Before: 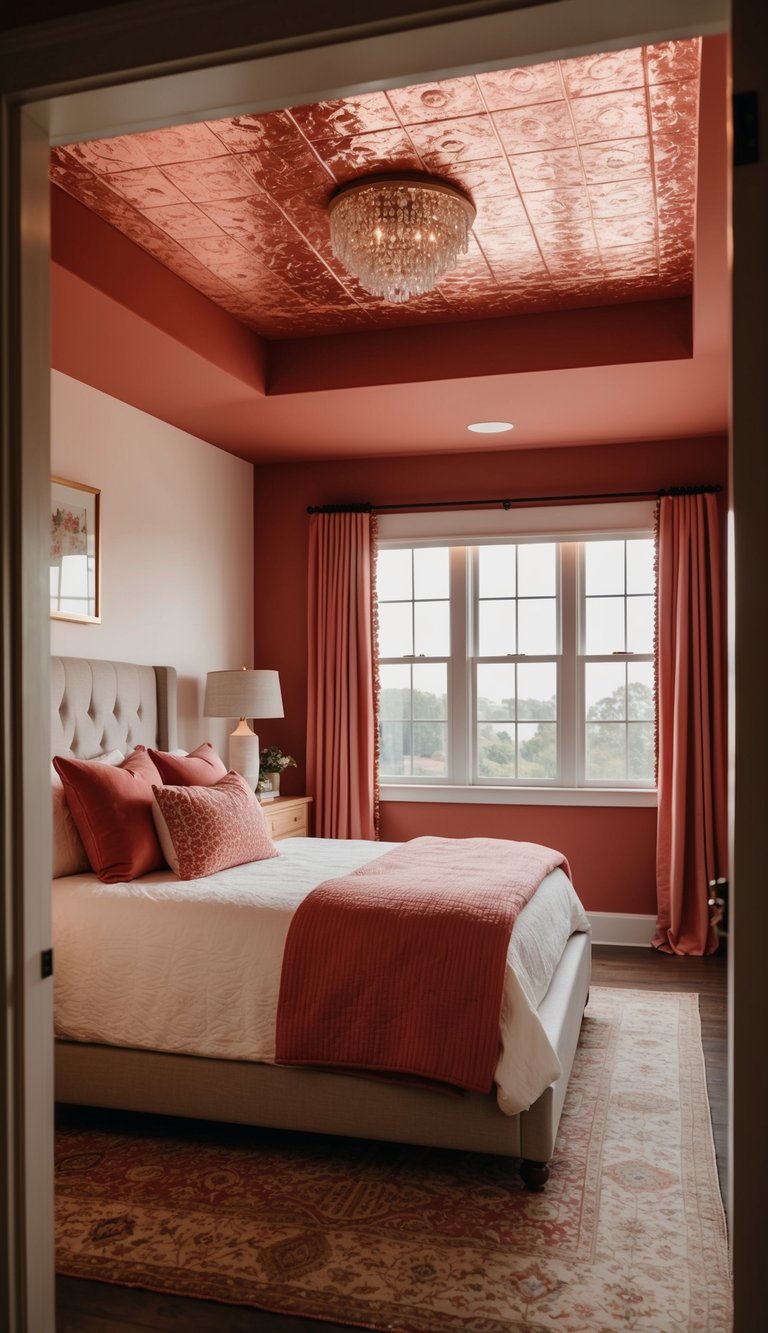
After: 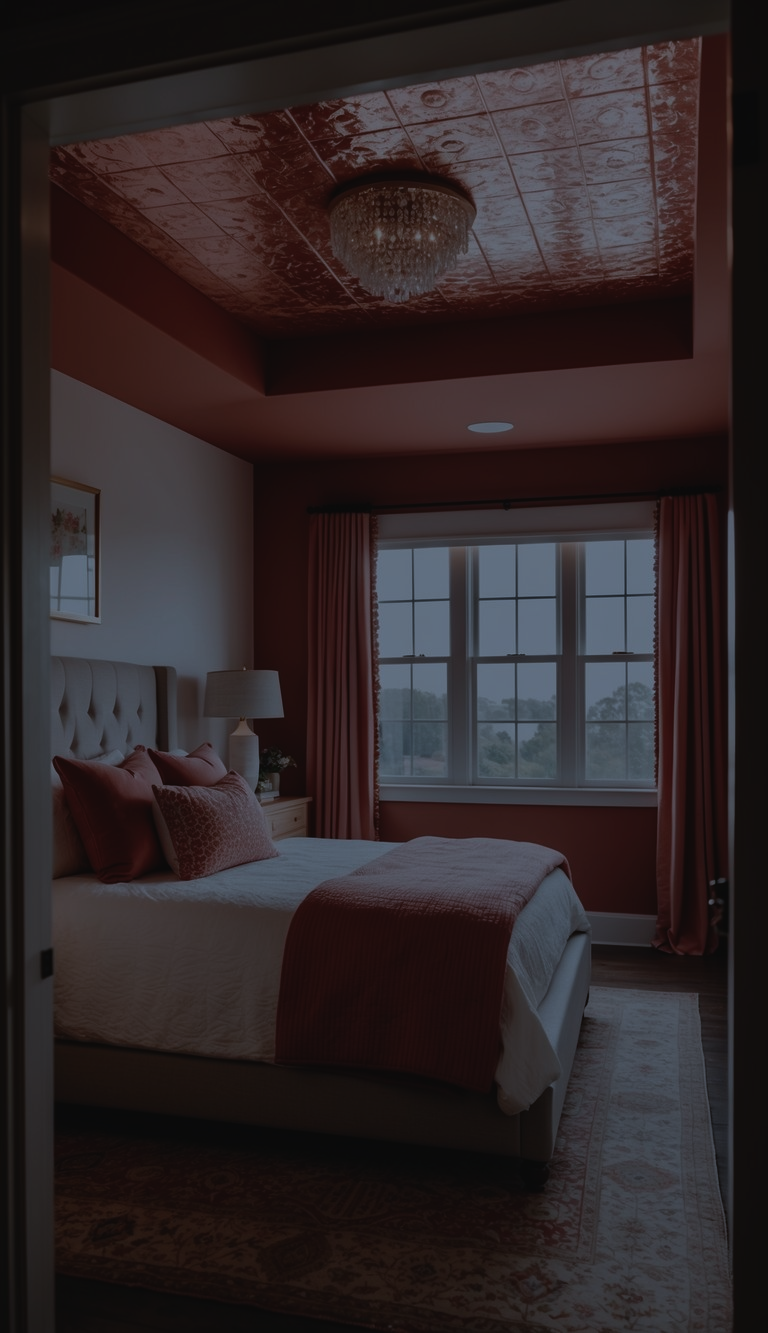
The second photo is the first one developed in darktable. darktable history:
tone equalizer: -8 EV -0.381 EV, -7 EV -0.425 EV, -6 EV -0.301 EV, -5 EV -0.201 EV, -3 EV 0.235 EV, -2 EV 0.315 EV, -1 EV 0.395 EV, +0 EV 0.393 EV, edges refinement/feathering 500, mask exposure compensation -1.57 EV, preserve details no
color calibration: illuminant custom, x 0.389, y 0.387, temperature 3792.87 K
exposure: exposure -2.439 EV, compensate exposure bias true, compensate highlight preservation false
contrast brightness saturation: contrast -0.067, brightness -0.038, saturation -0.113
